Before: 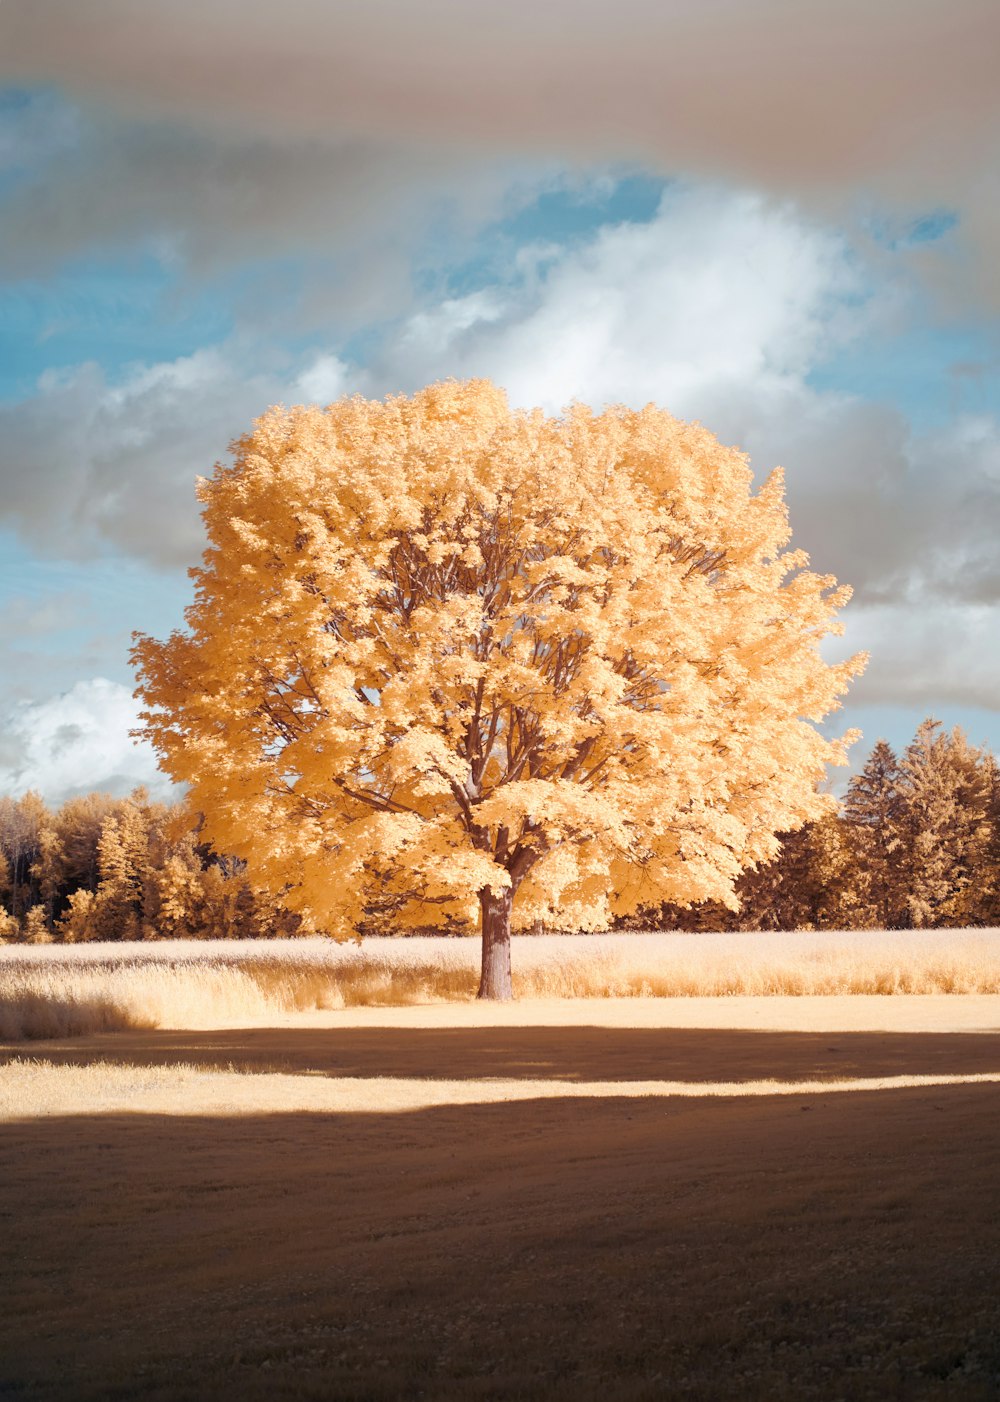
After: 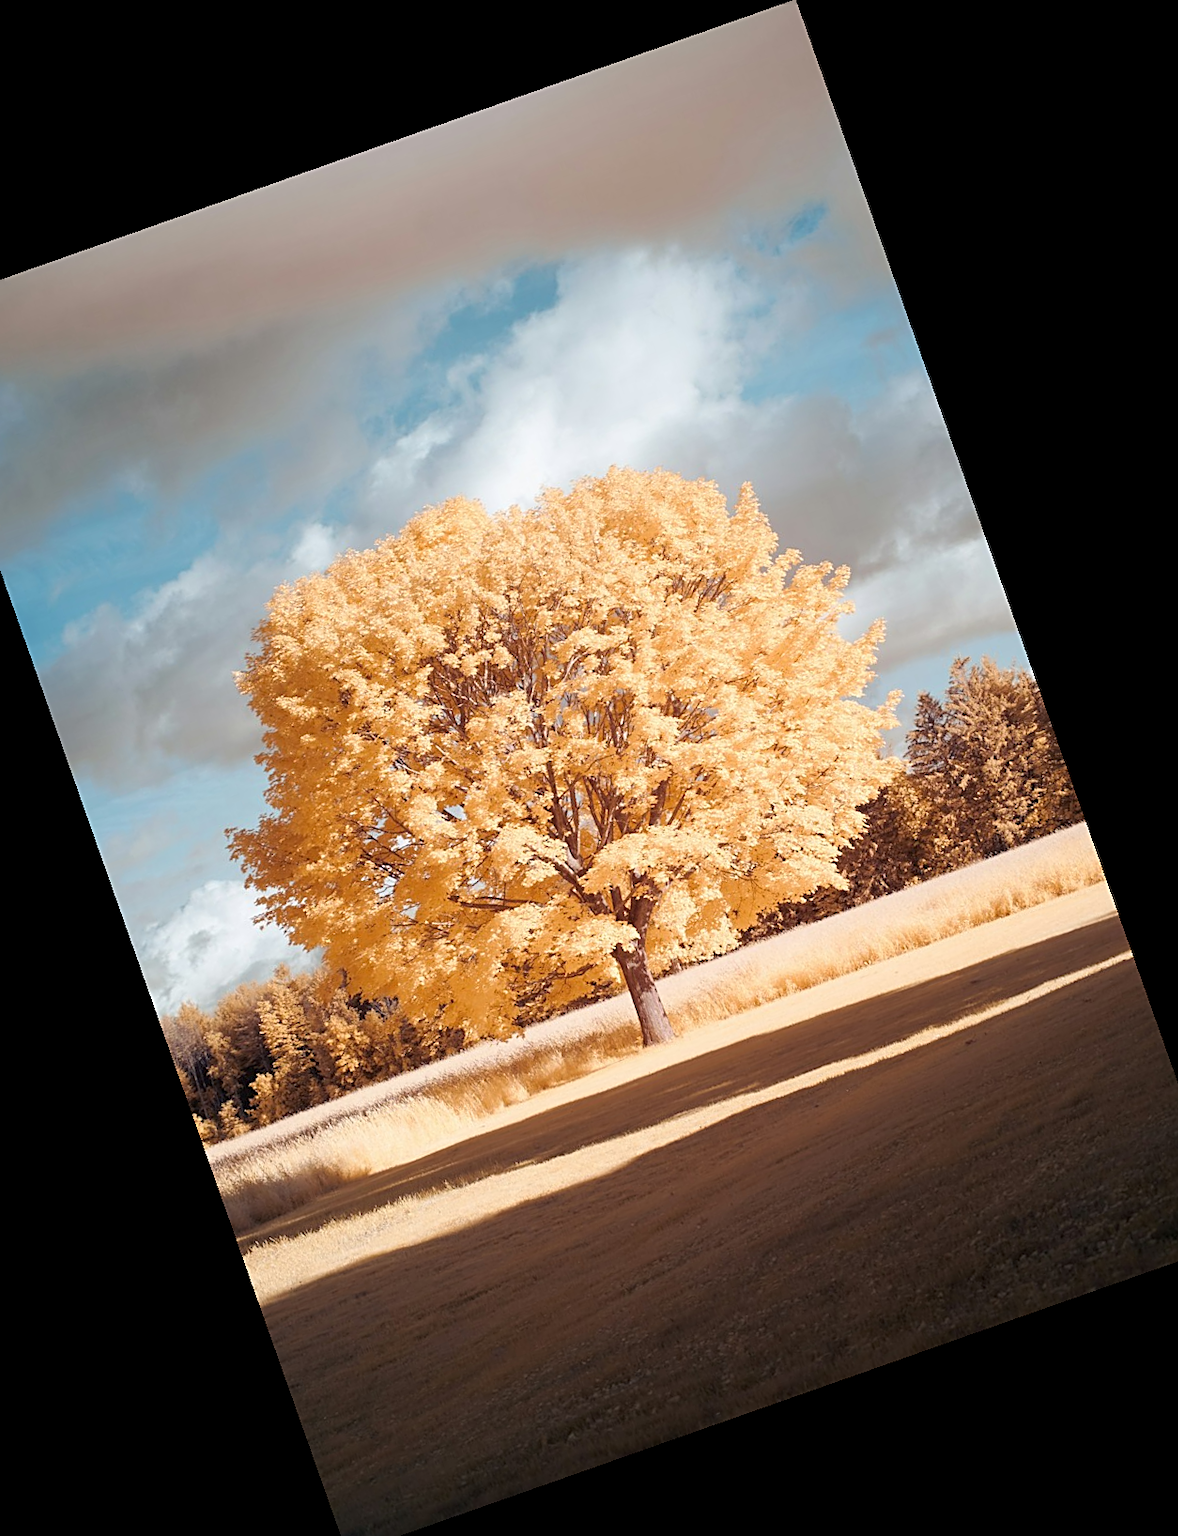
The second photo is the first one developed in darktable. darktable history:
crop and rotate: angle 19.43°, left 6.812%, right 4.125%, bottom 1.087%
sharpen: on, module defaults
